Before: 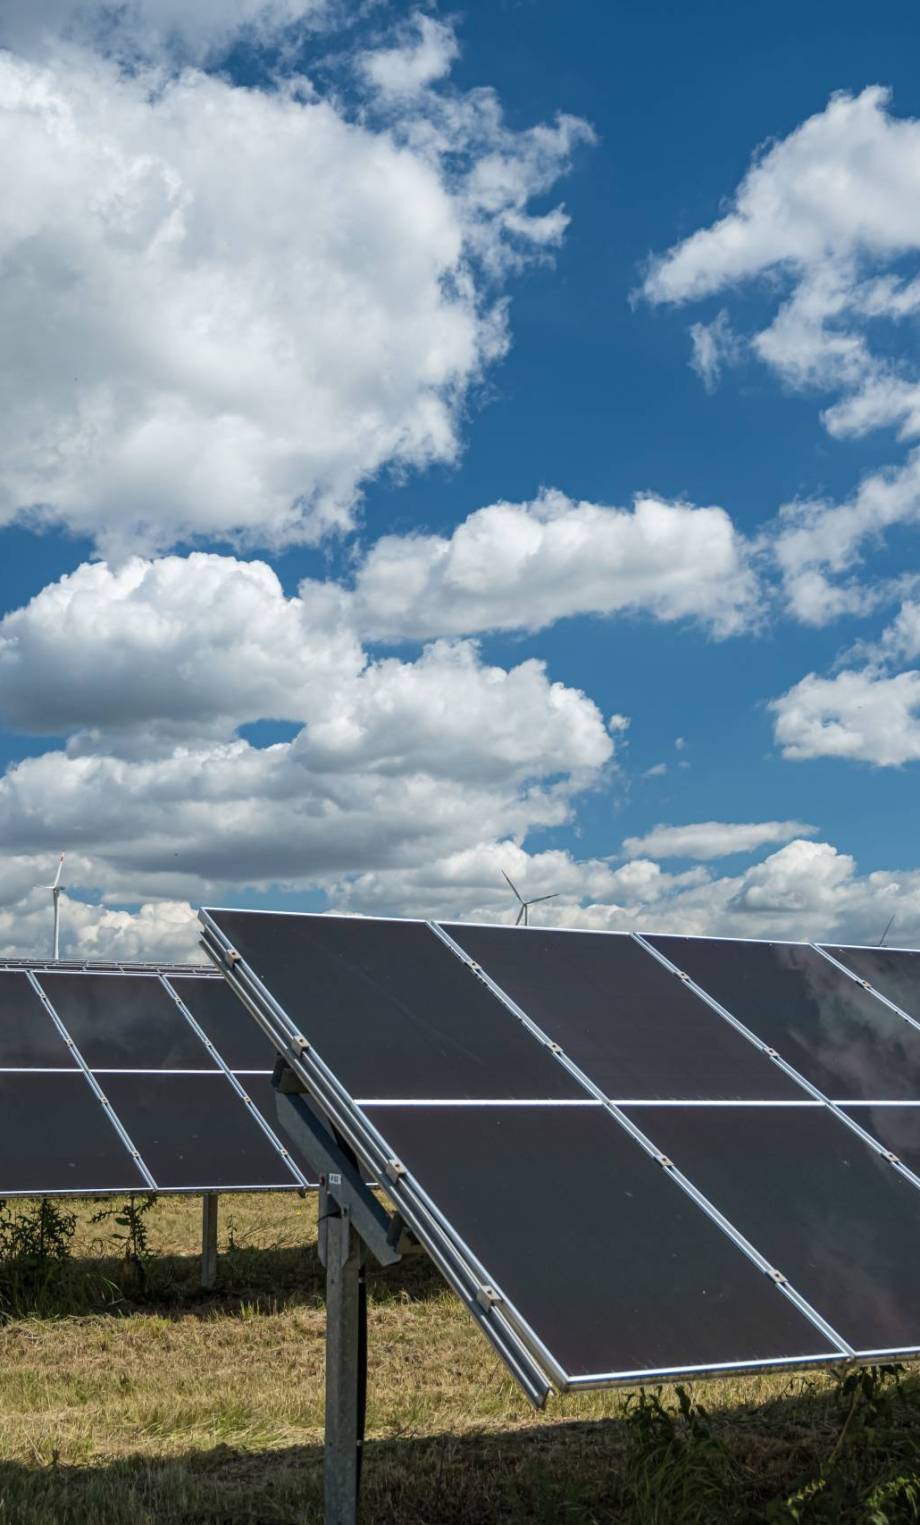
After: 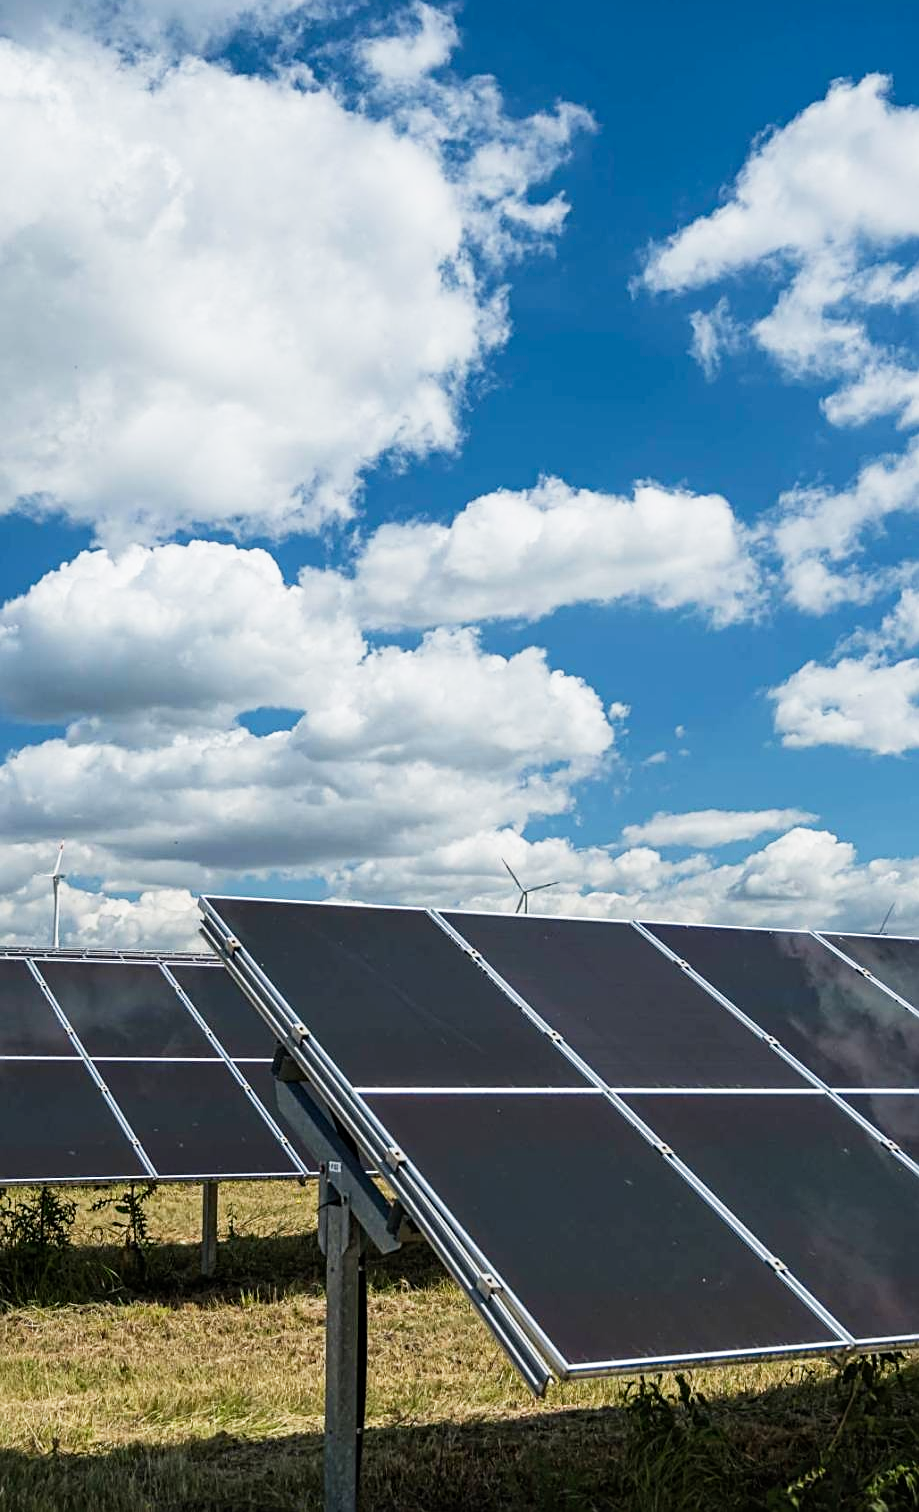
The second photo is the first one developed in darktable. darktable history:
tone curve: curves: ch0 [(0, 0) (0.051, 0.03) (0.096, 0.071) (0.243, 0.246) (0.461, 0.515) (0.605, 0.692) (0.761, 0.85) (0.881, 0.933) (1, 0.984)]; ch1 [(0, 0) (0.1, 0.038) (0.318, 0.243) (0.431, 0.384) (0.488, 0.475) (0.499, 0.499) (0.534, 0.546) (0.567, 0.592) (0.601, 0.632) (0.734, 0.809) (1, 1)]; ch2 [(0, 0) (0.297, 0.257) (0.414, 0.379) (0.453, 0.45) (0.479, 0.483) (0.504, 0.499) (0.52, 0.519) (0.541, 0.554) (0.614, 0.652) (0.817, 0.874) (1, 1)], preserve colors none
sharpen: on, module defaults
crop: top 0.845%, right 0.084%
